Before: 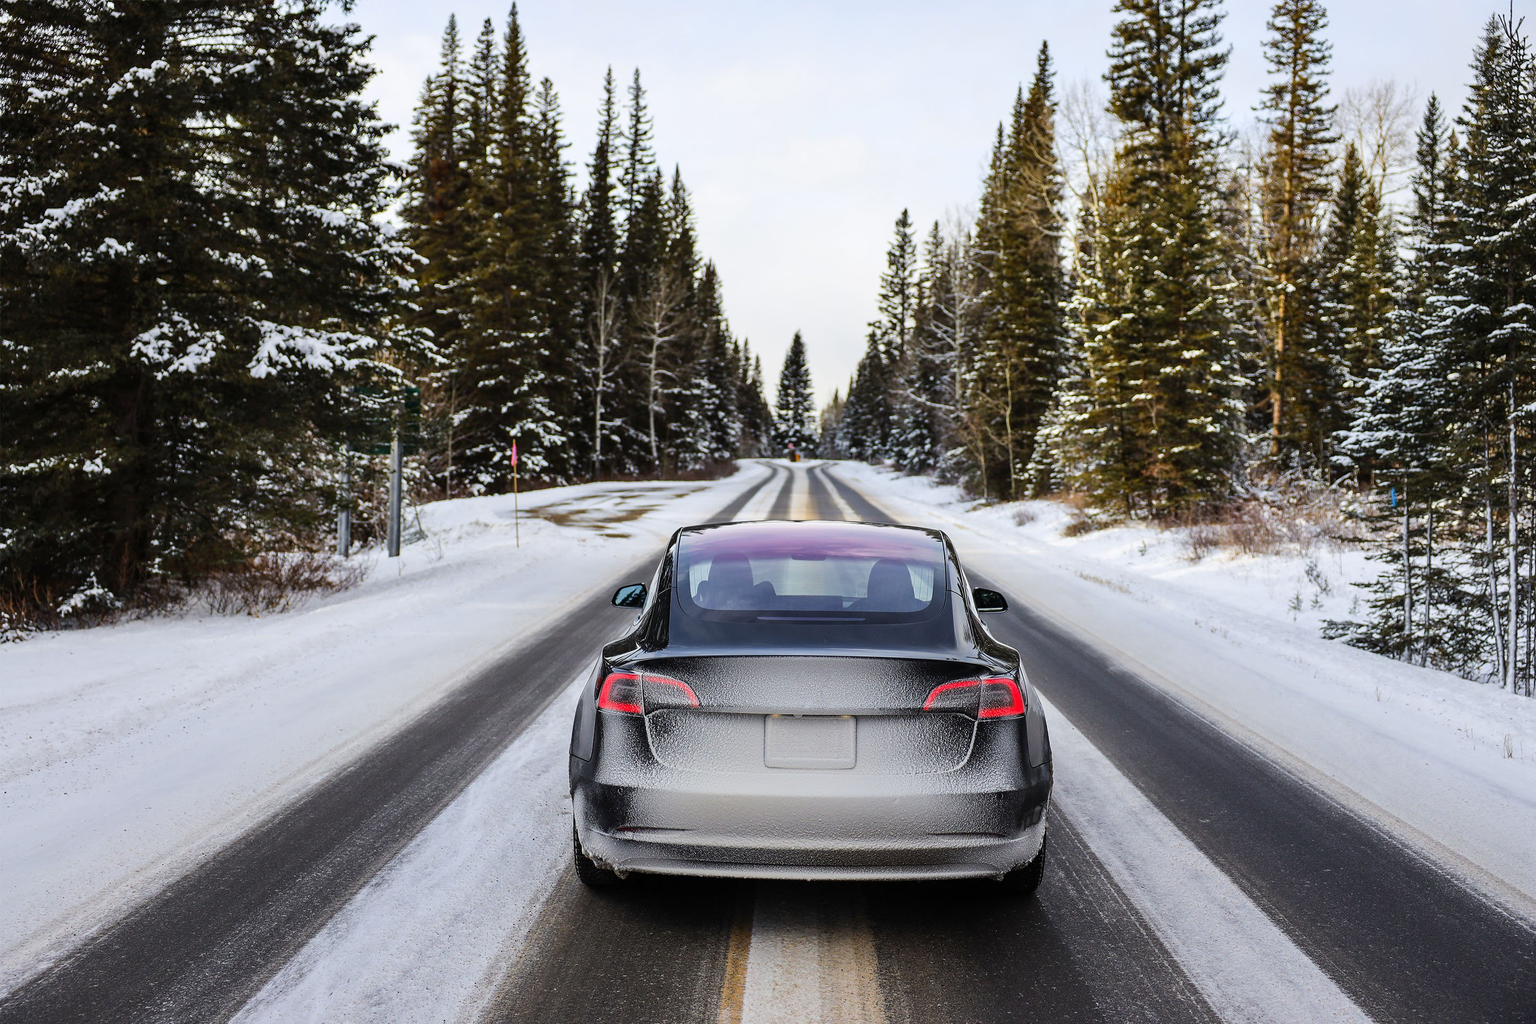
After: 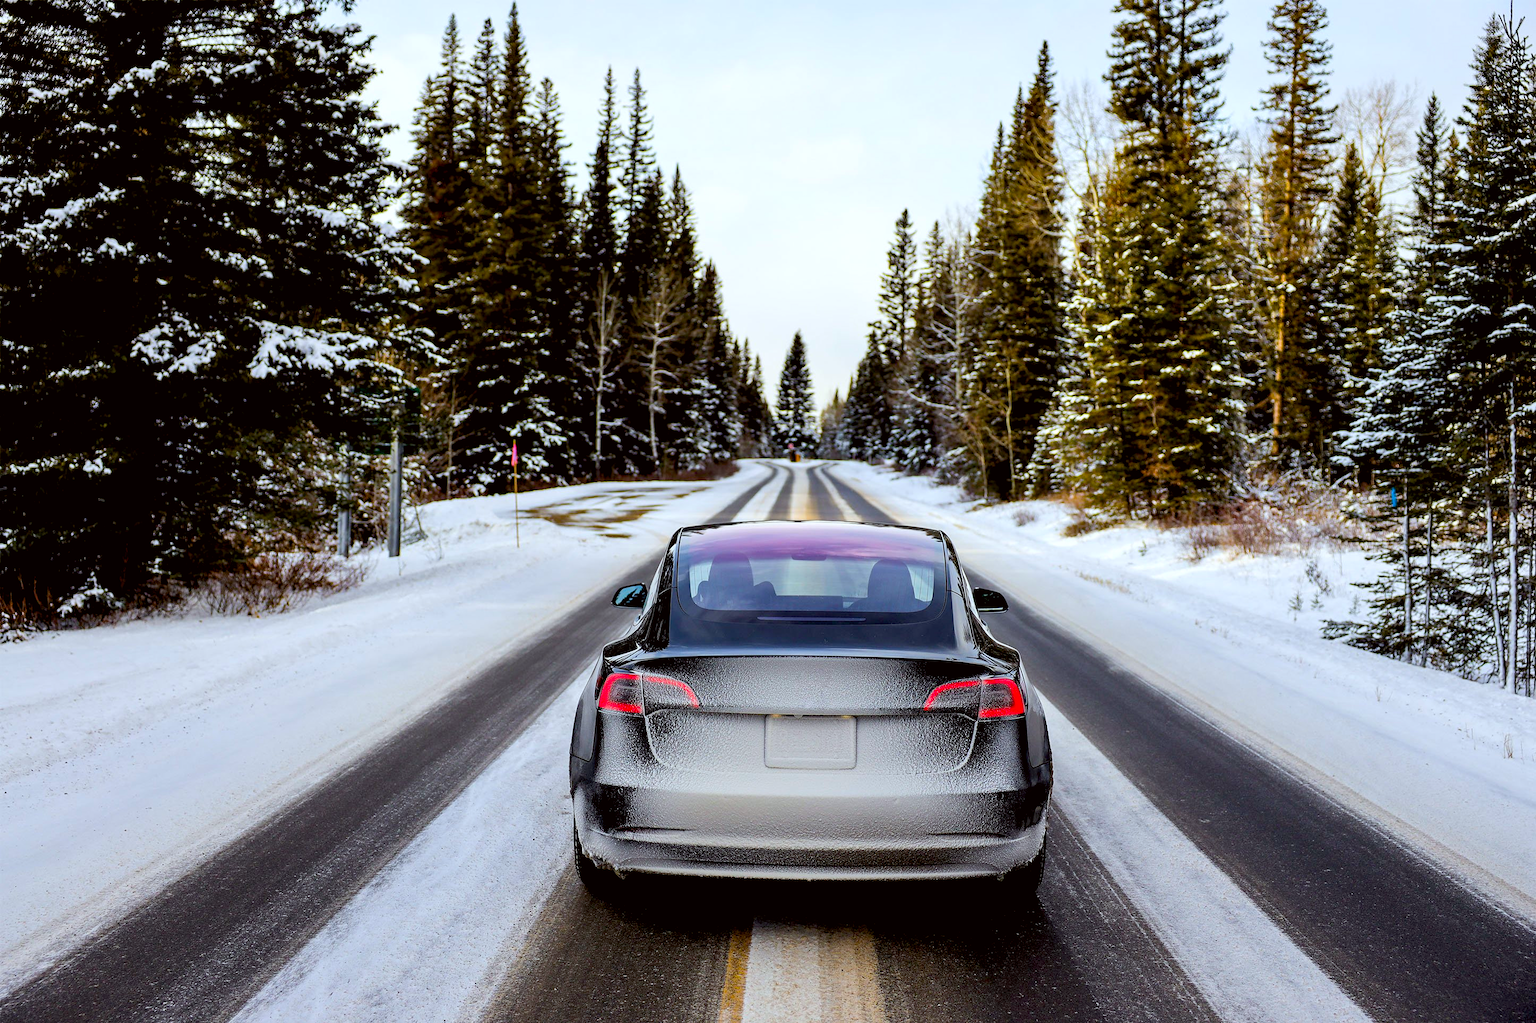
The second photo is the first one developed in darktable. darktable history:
color correction: highlights a* -2.75, highlights b* -2.61, shadows a* 2.26, shadows b* 2.67
color balance rgb: power › hue 75.47°, global offset › luminance -0.512%, perceptual saturation grading › global saturation 31.303%, global vibrance 9.929%
exposure: black level correction 0.009, exposure 0.114 EV, compensate exposure bias true, compensate highlight preservation false
tone equalizer: smoothing diameter 24.84%, edges refinement/feathering 11.79, preserve details guided filter
